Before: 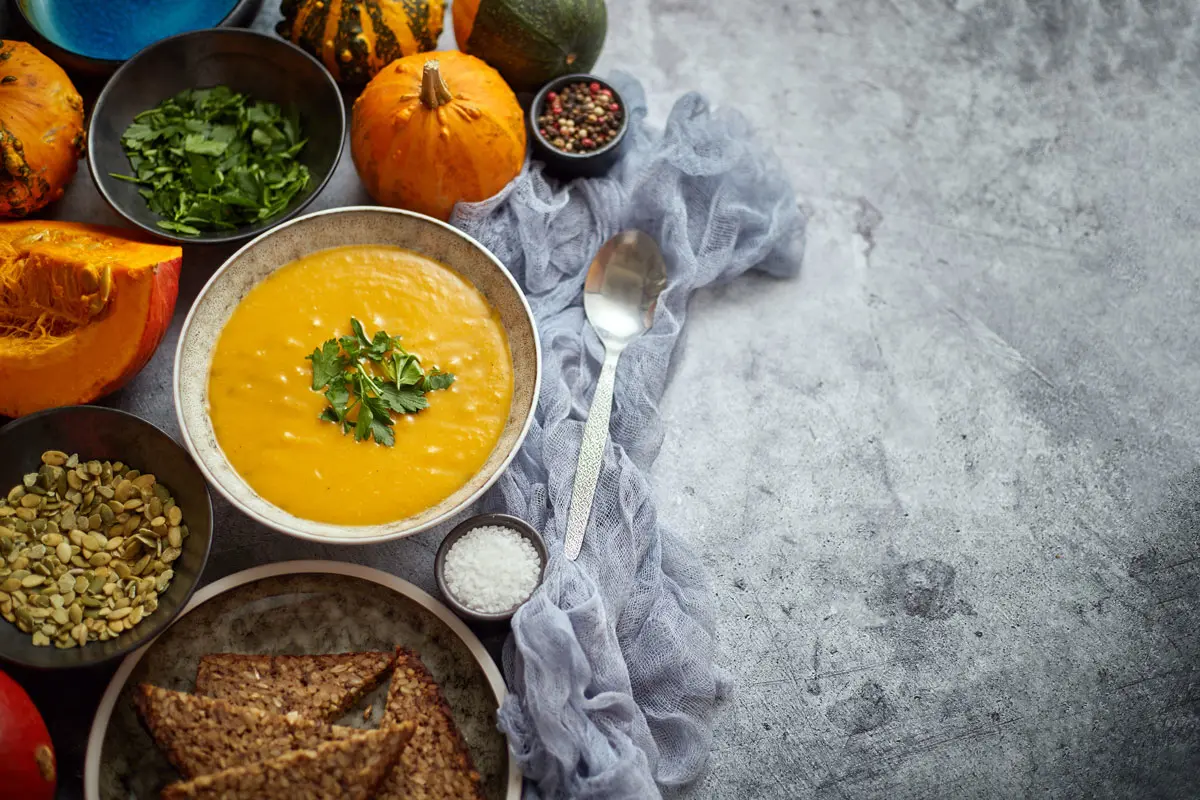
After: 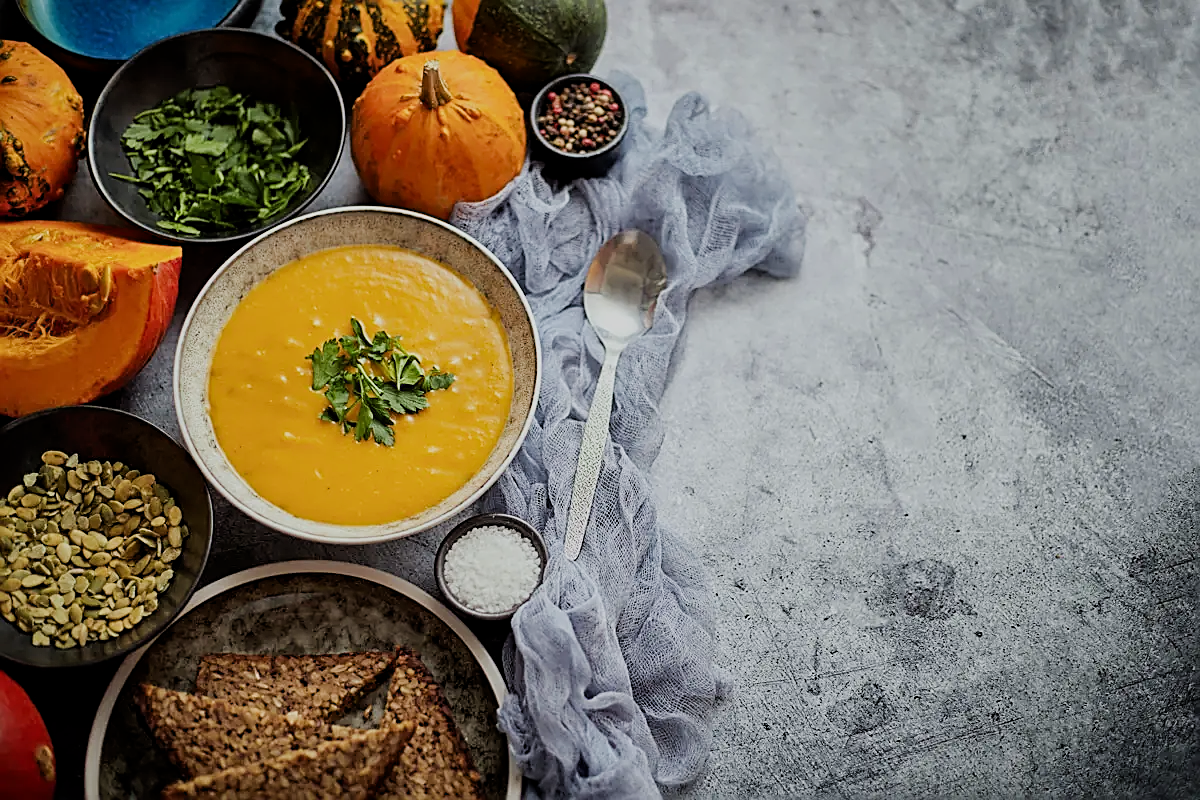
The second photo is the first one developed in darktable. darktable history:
sharpen: amount 0.901
filmic rgb: black relative exposure -7.32 EV, white relative exposure 5.09 EV, hardness 3.2
exposure: exposure -0.048 EV, compensate highlight preservation false
contrast equalizer: octaves 7, y [[0.6 ×6], [0.55 ×6], [0 ×6], [0 ×6], [0 ×6]], mix 0.2
